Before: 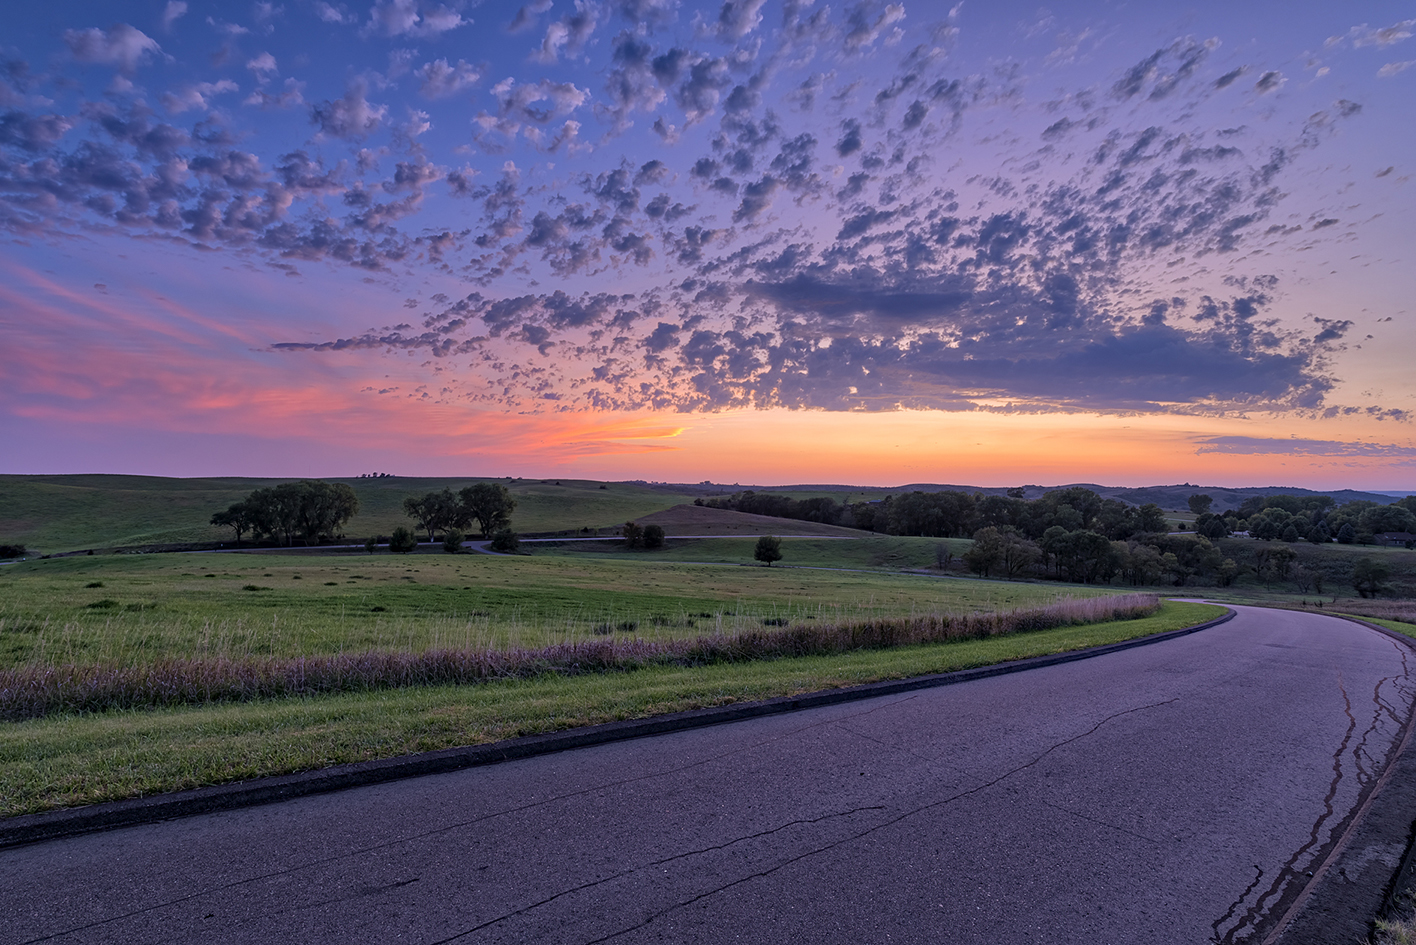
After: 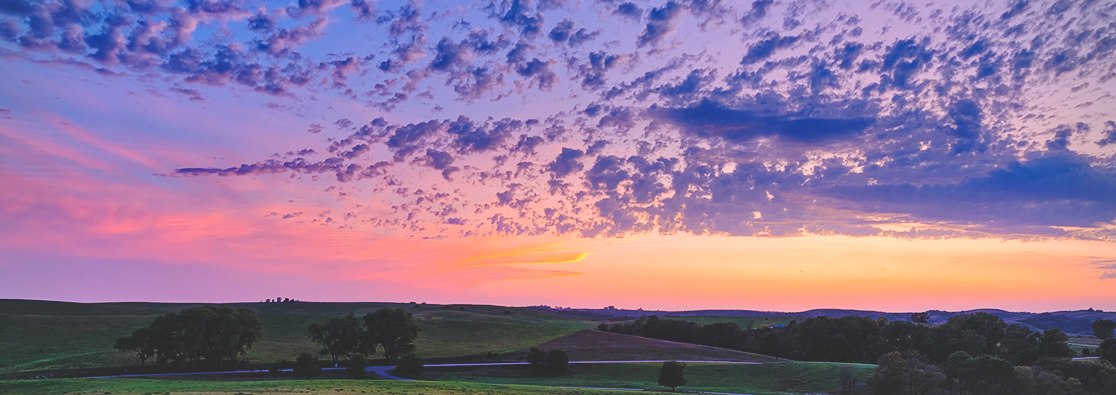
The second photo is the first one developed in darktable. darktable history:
contrast brightness saturation: contrast 0.095, saturation 0.277
crop: left 6.82%, top 18.609%, right 14.35%, bottom 39.584%
vignetting: fall-off start 84.47%, fall-off radius 80.79%, width/height ratio 1.226
shadows and highlights: shadows 58.16, soften with gaussian
base curve: curves: ch0 [(0, 0.024) (0.055, 0.065) (0.121, 0.166) (0.236, 0.319) (0.693, 0.726) (1, 1)], preserve colors none
